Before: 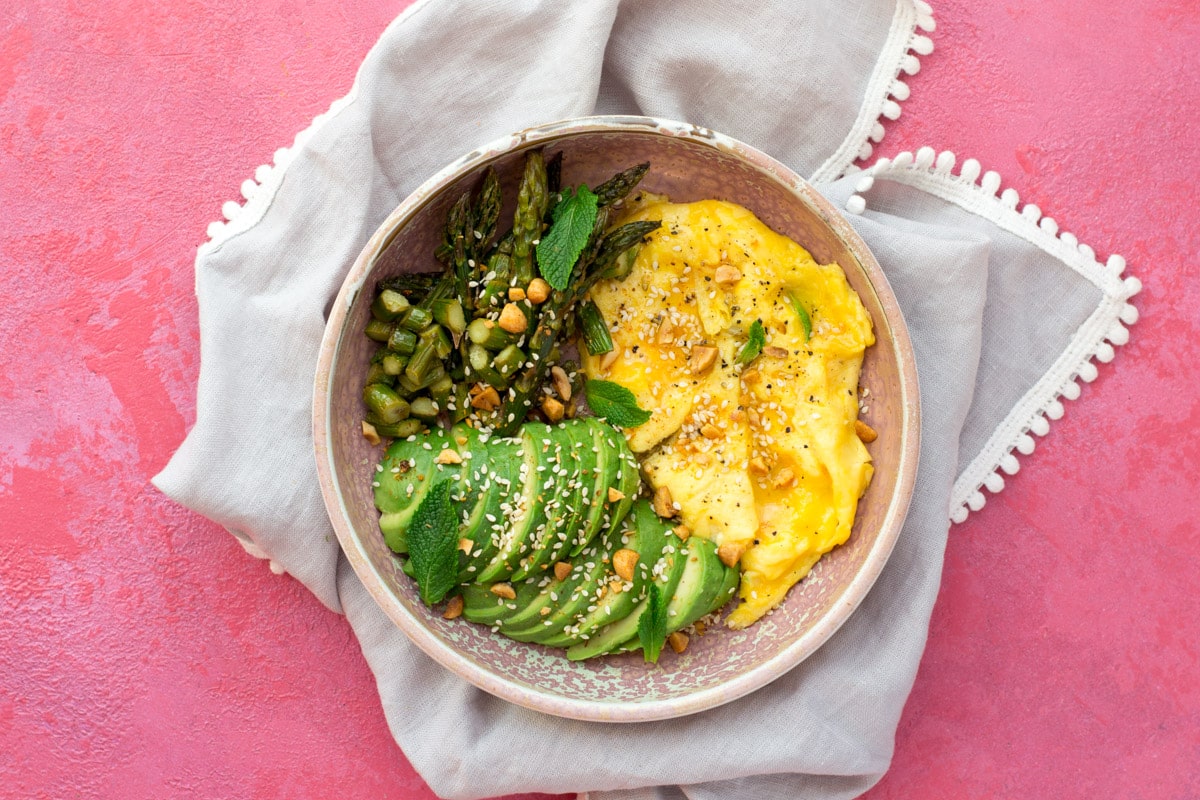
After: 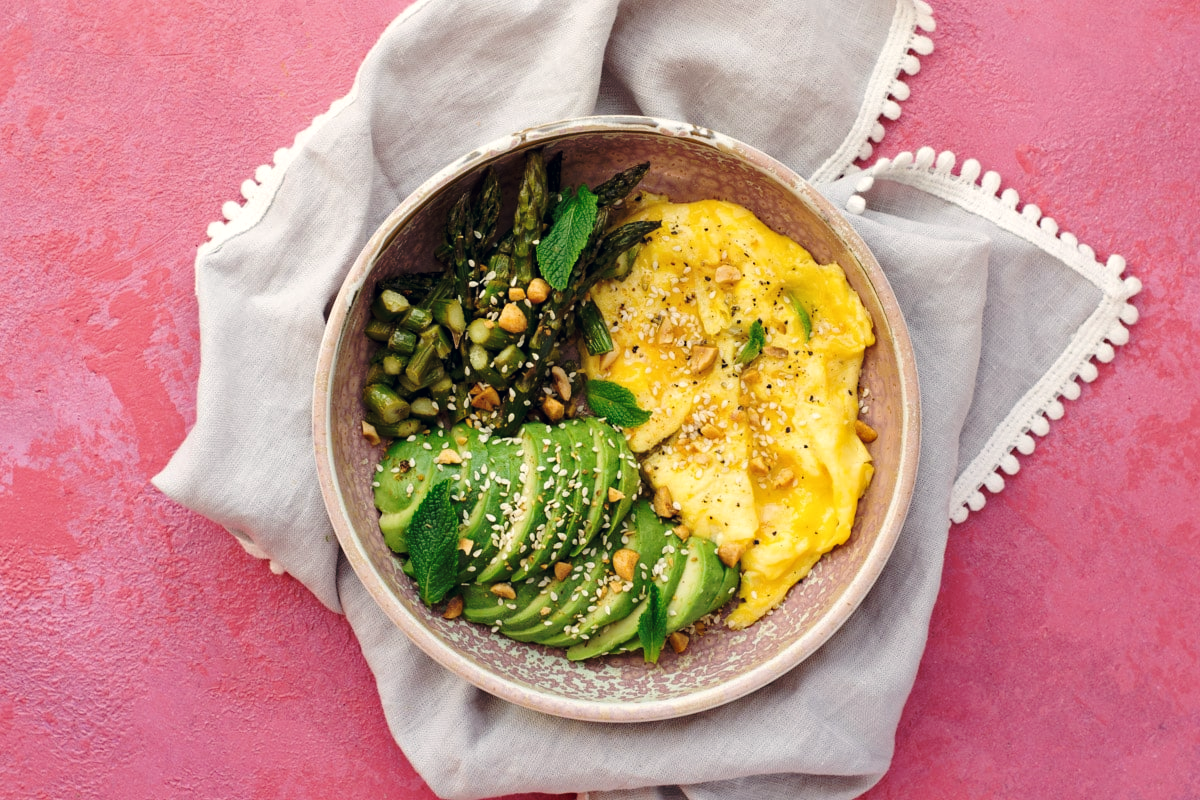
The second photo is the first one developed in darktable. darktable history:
base curve: curves: ch0 [(0, 0) (0.073, 0.04) (0.157, 0.139) (0.492, 0.492) (0.758, 0.758) (1, 1)], preserve colors none
color correction: highlights a* 2.75, highlights b* 5.01, shadows a* -1.7, shadows b* -4.91, saturation 0.804
haze removal: compatibility mode true, adaptive false
